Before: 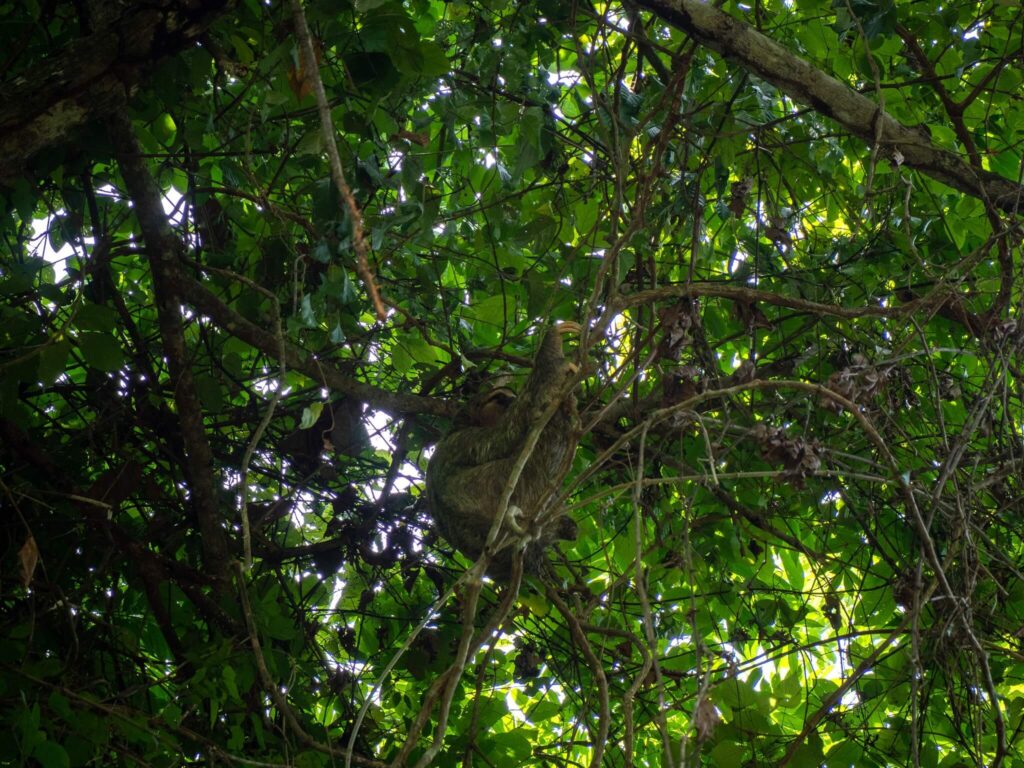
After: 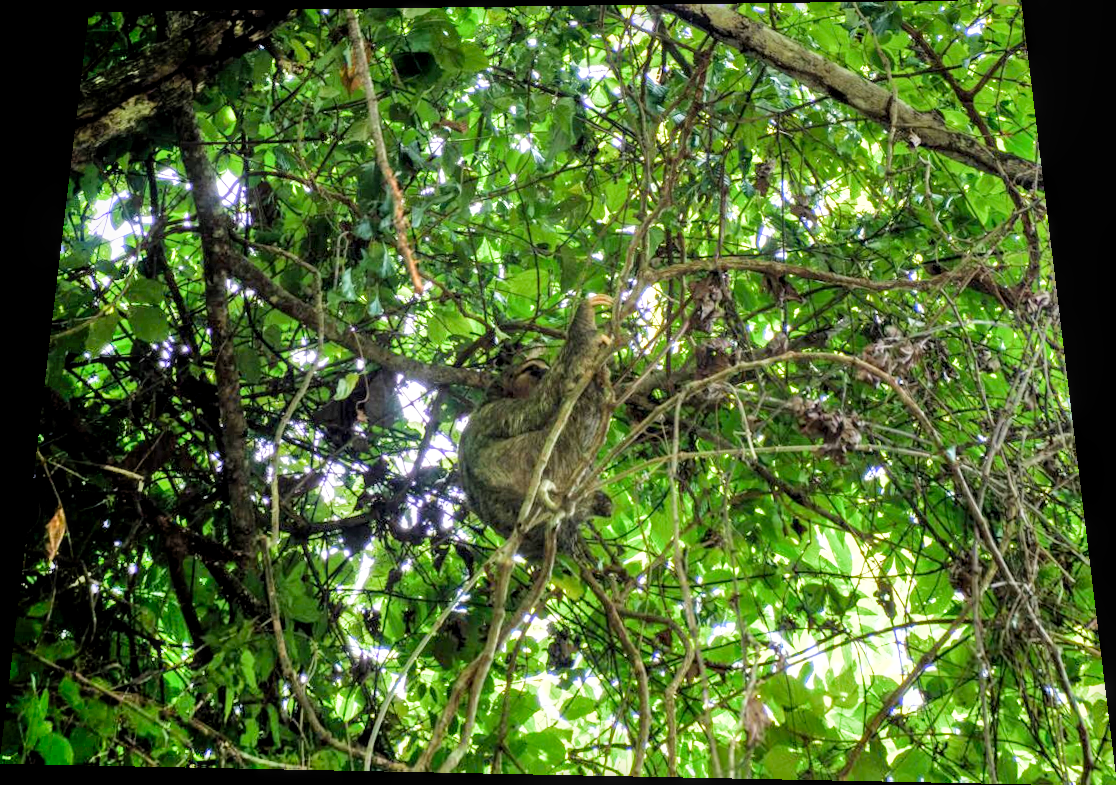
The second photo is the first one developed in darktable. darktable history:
shadows and highlights: low approximation 0.01, soften with gaussian
exposure: black level correction 0.001, exposure 2 EV, compensate highlight preservation false
local contrast: on, module defaults
filmic rgb: middle gray luminance 18.42%, black relative exposure -9 EV, white relative exposure 3.75 EV, threshold 6 EV, target black luminance 0%, hardness 4.85, latitude 67.35%, contrast 0.955, highlights saturation mix 20%, shadows ↔ highlights balance 21.36%, add noise in highlights 0, preserve chrominance luminance Y, color science v3 (2019), use custom middle-gray values true, iterations of high-quality reconstruction 0, contrast in highlights soft, enable highlight reconstruction true
rotate and perspective: rotation 0.128°, lens shift (vertical) -0.181, lens shift (horizontal) -0.044, shear 0.001, automatic cropping off
